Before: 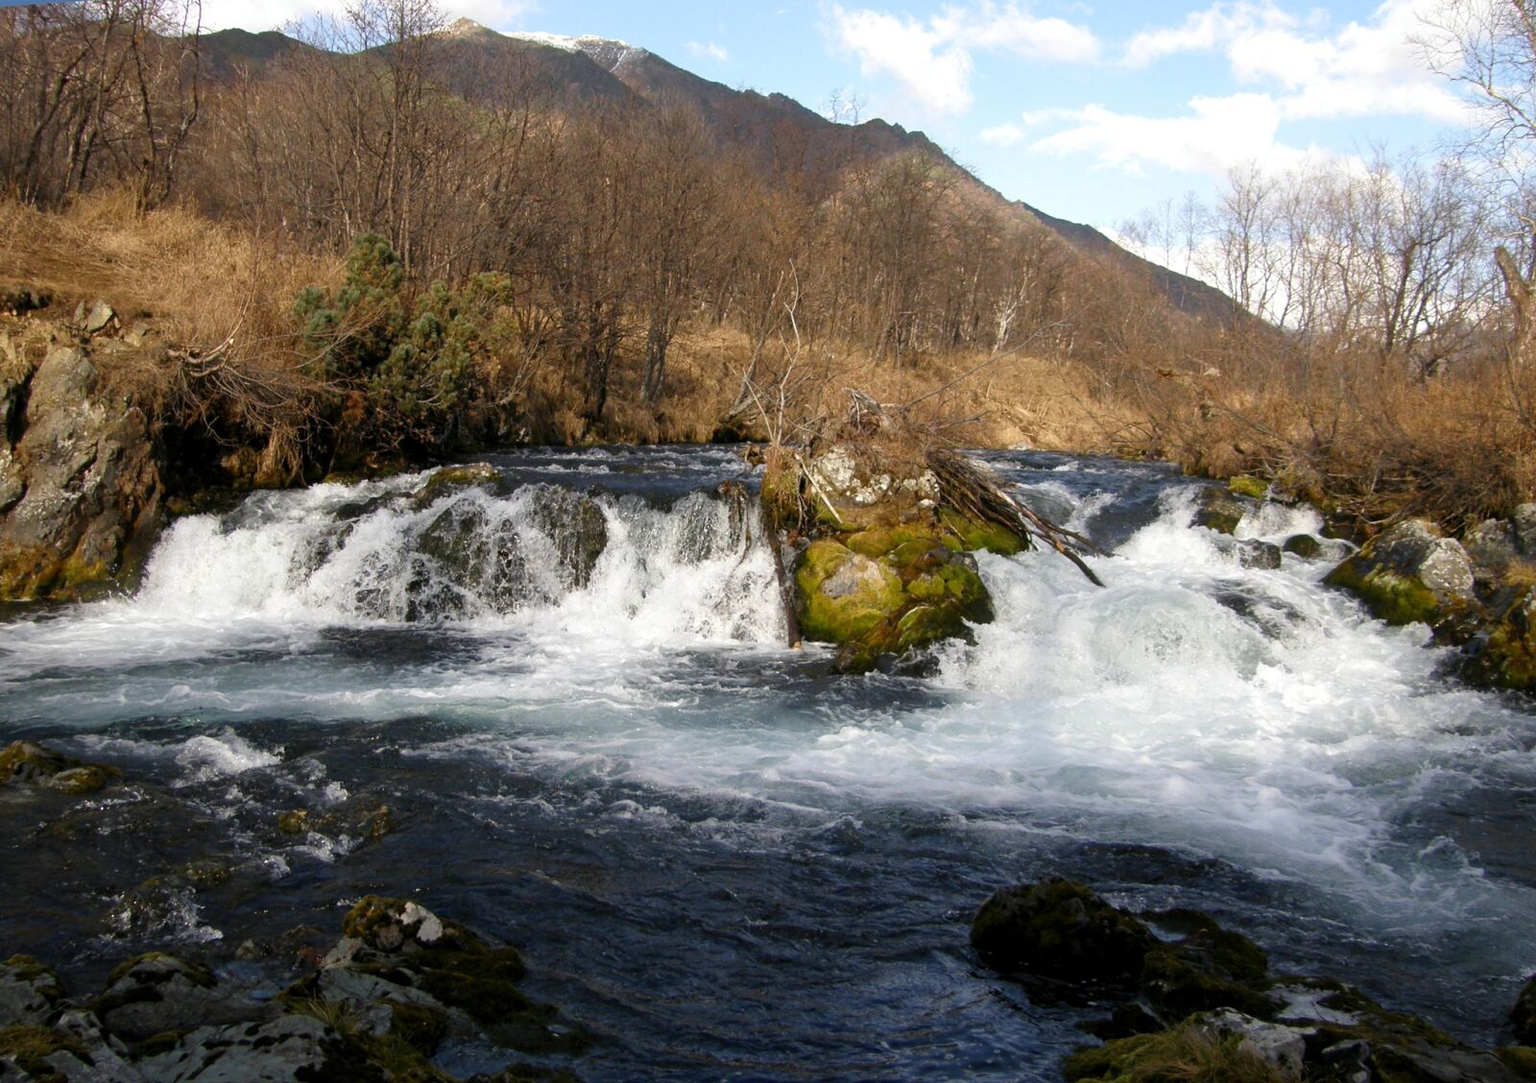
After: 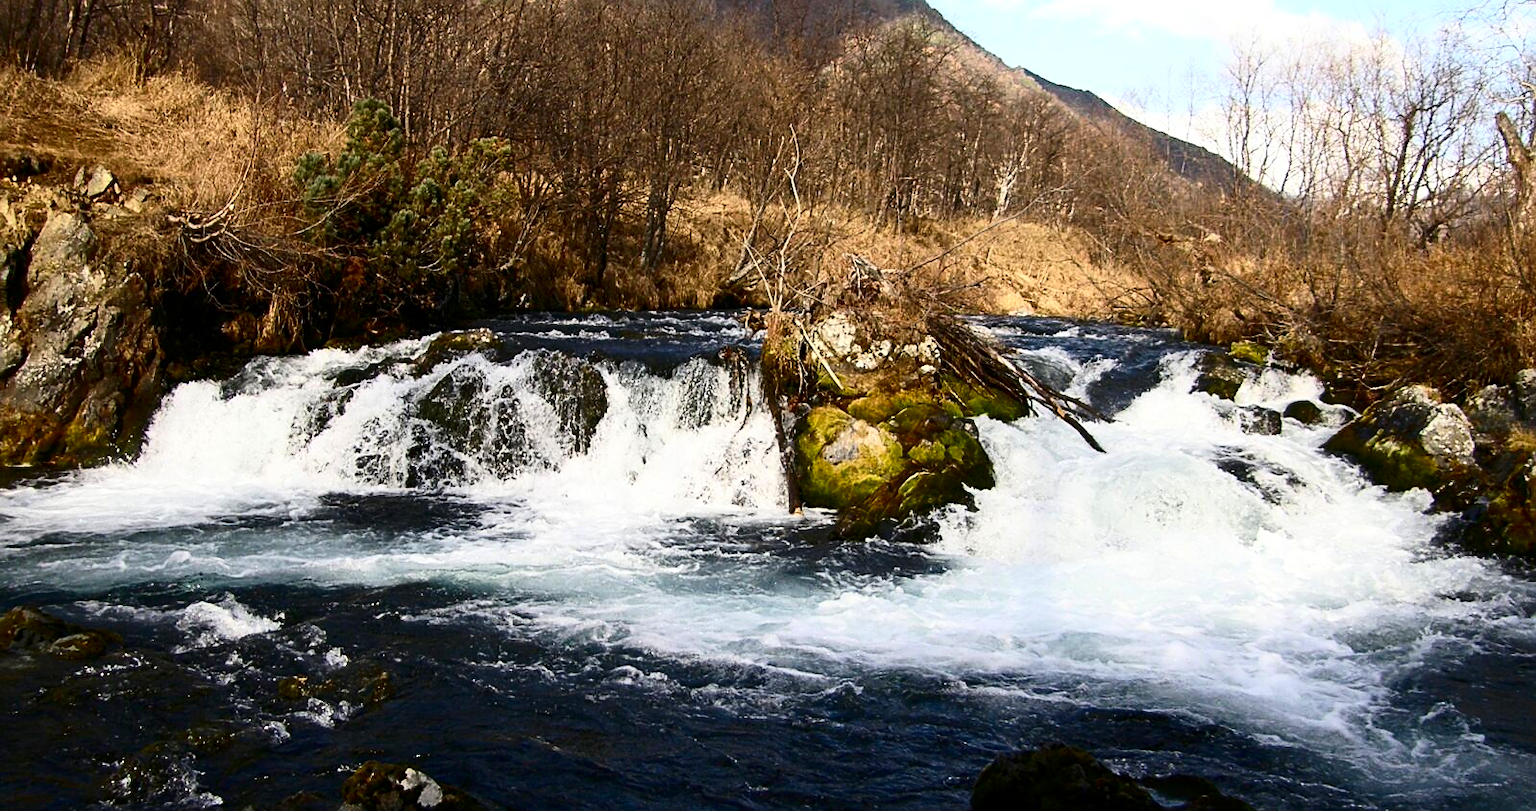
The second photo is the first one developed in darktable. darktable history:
contrast brightness saturation: contrast 0.4, brightness 0.05, saturation 0.25
crop and rotate: top 12.5%, bottom 12.5%
sharpen: on, module defaults
